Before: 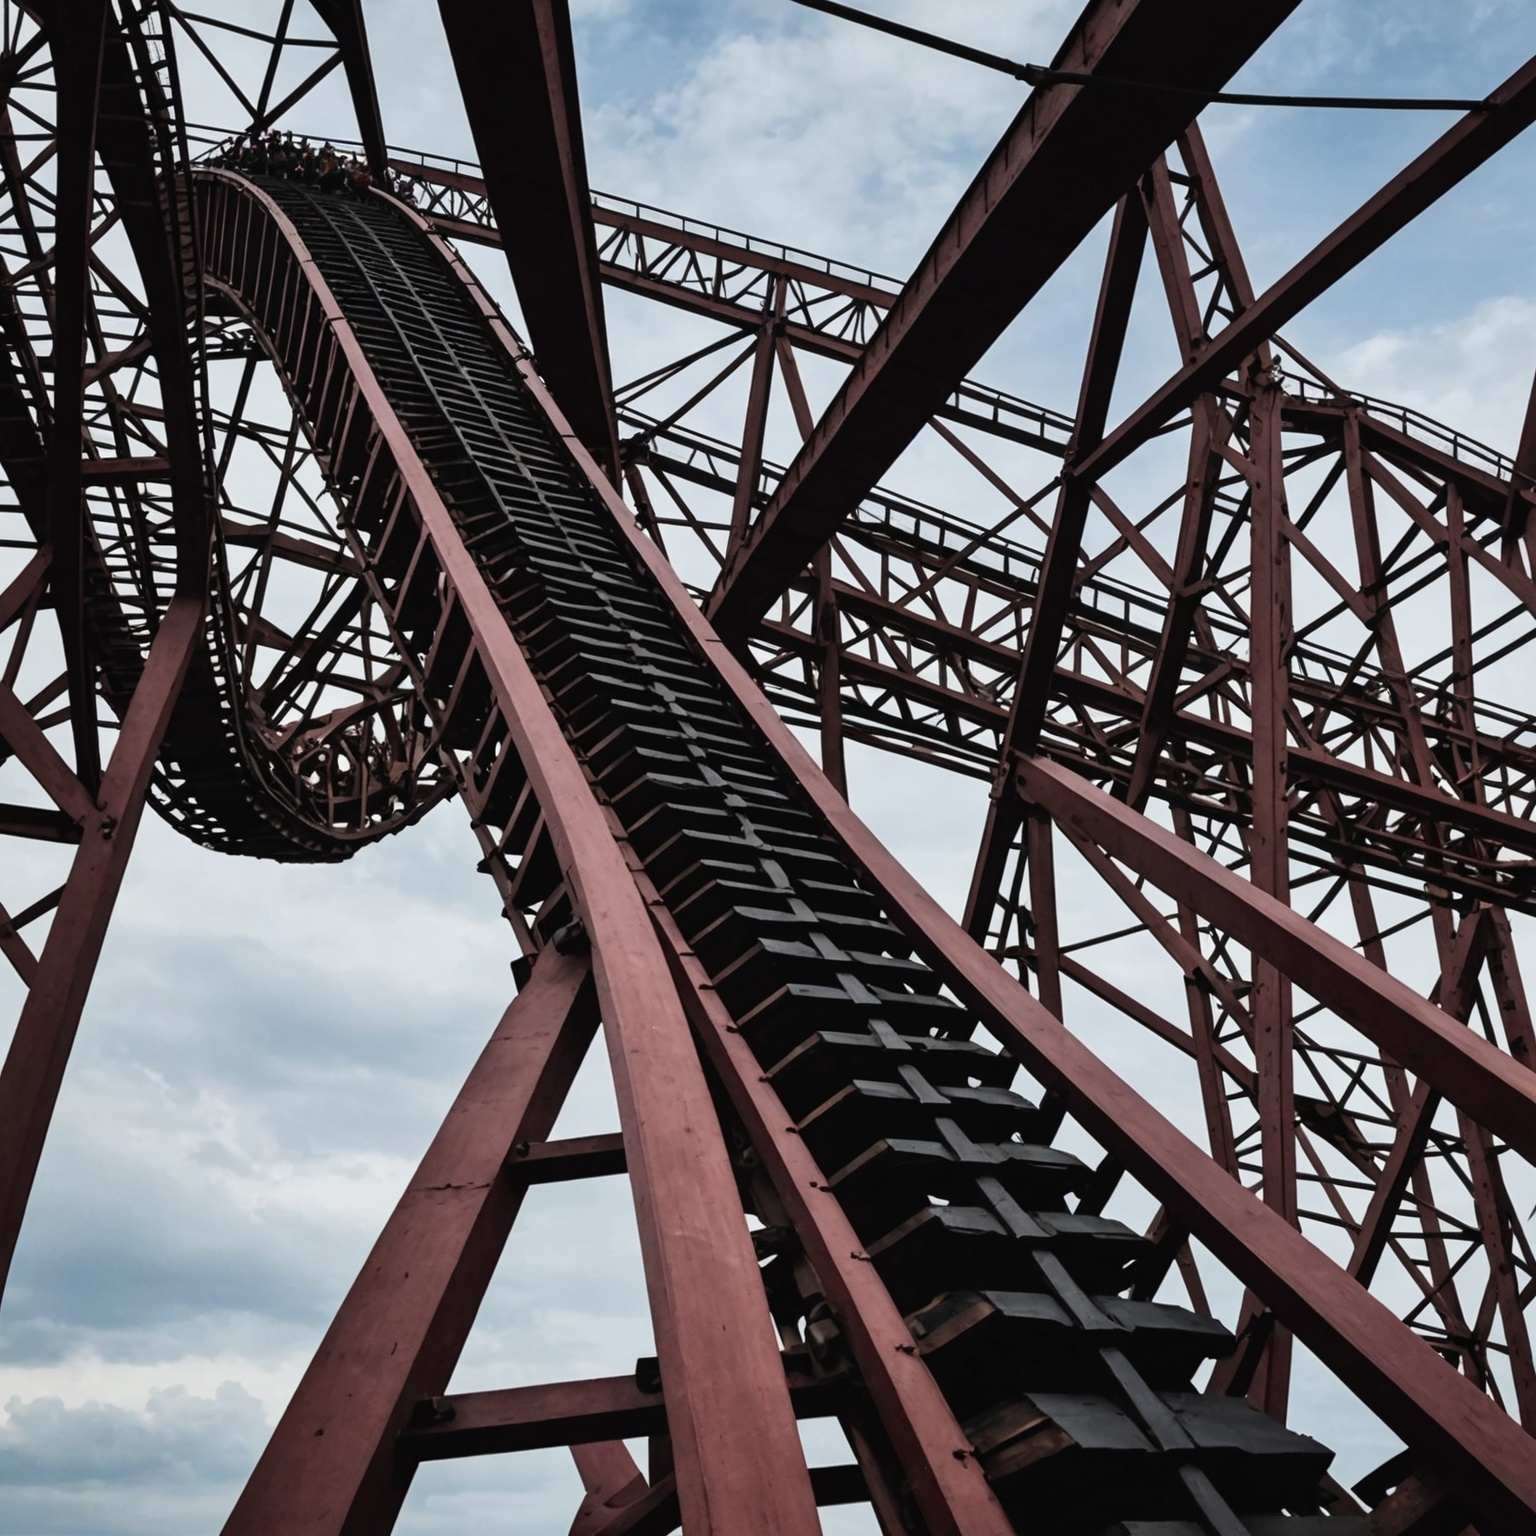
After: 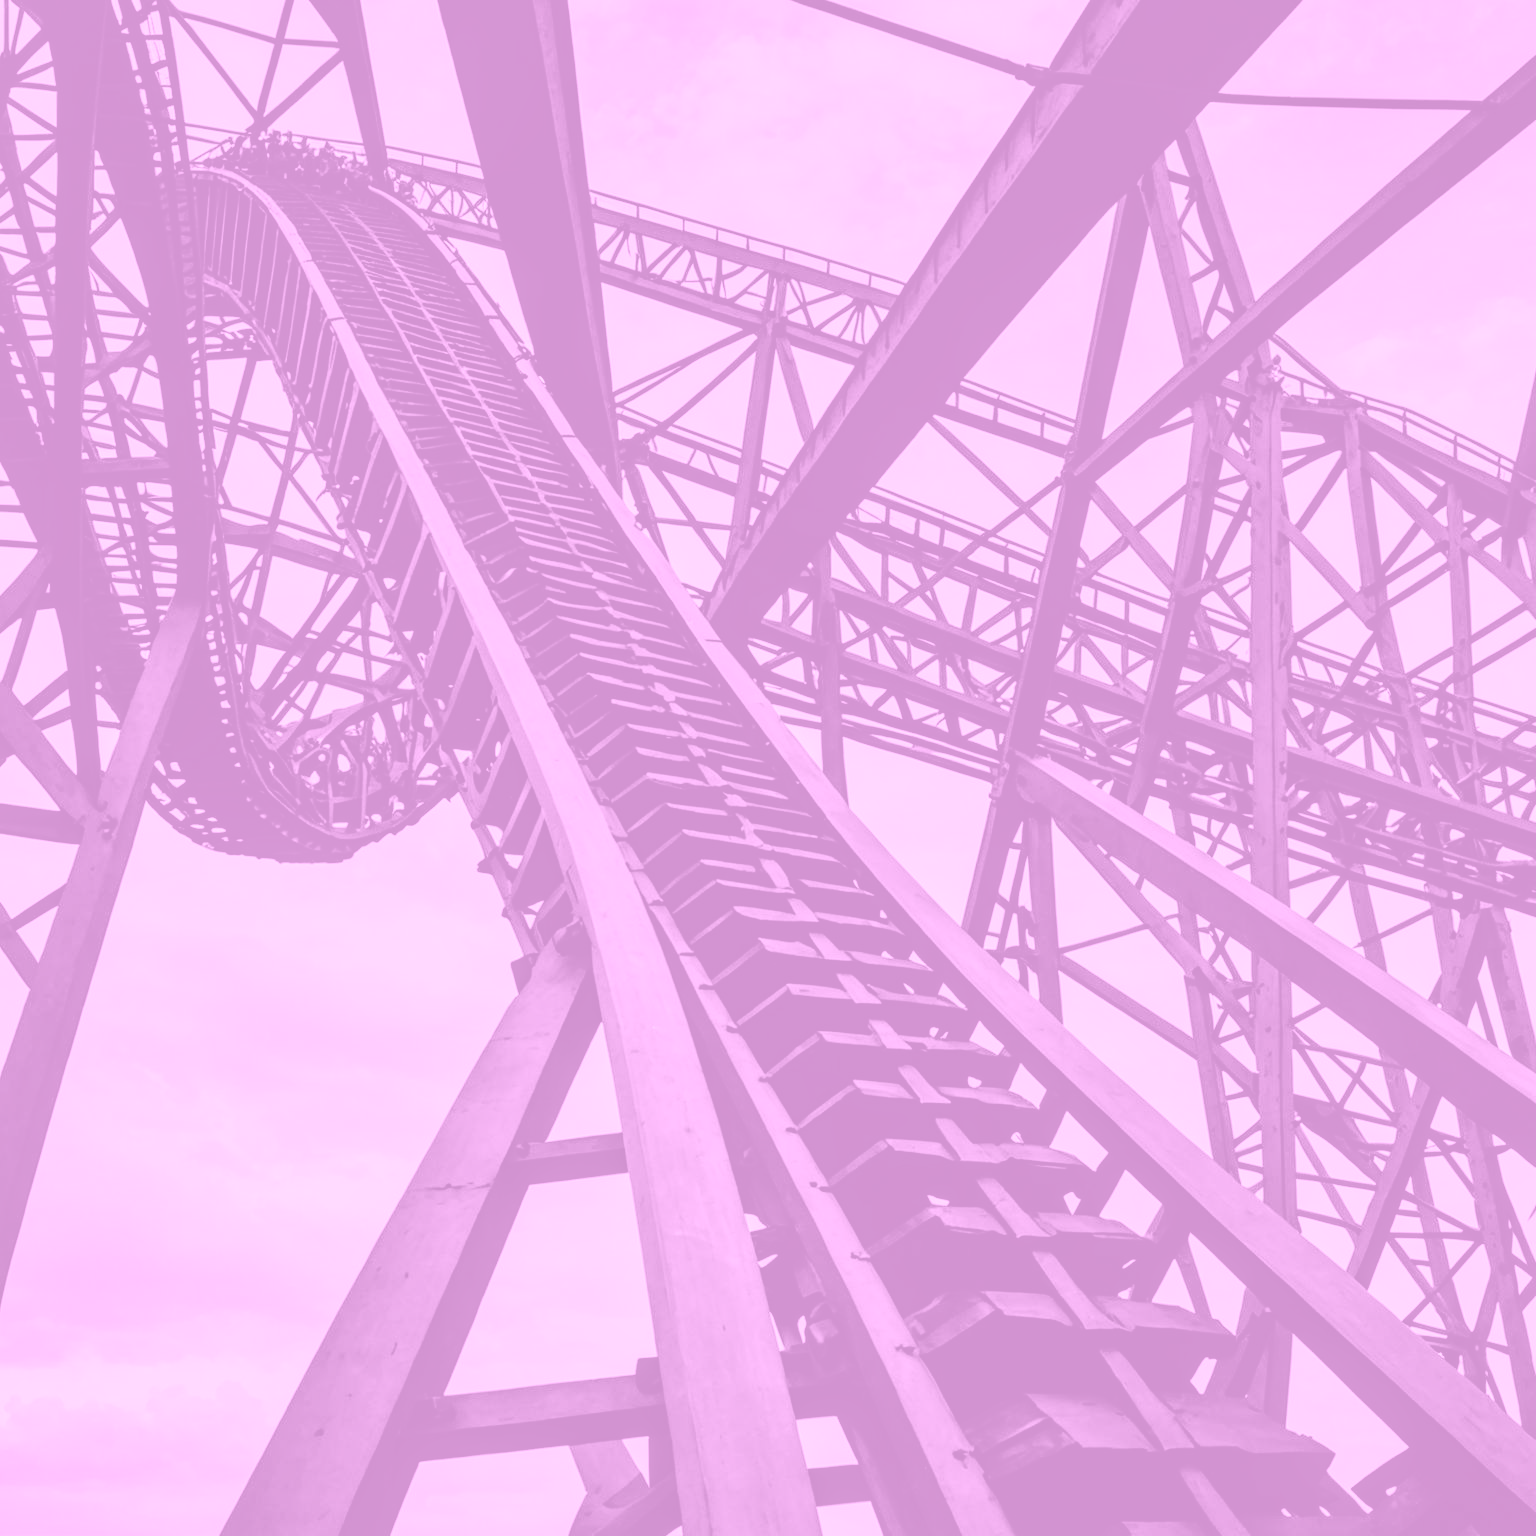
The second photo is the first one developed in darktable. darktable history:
color calibration: output gray [0.22, 0.42, 0.37, 0], gray › normalize channels true, illuminant same as pipeline (D50), adaptation XYZ, x 0.346, y 0.359, gamut compression 0
colorize: hue 331.2°, saturation 75%, source mix 30.28%, lightness 70.52%, version 1
local contrast: on, module defaults
rgb curve: curves: ch0 [(0, 0) (0.136, 0.078) (0.262, 0.245) (0.414, 0.42) (1, 1)], compensate middle gray true, preserve colors basic power
